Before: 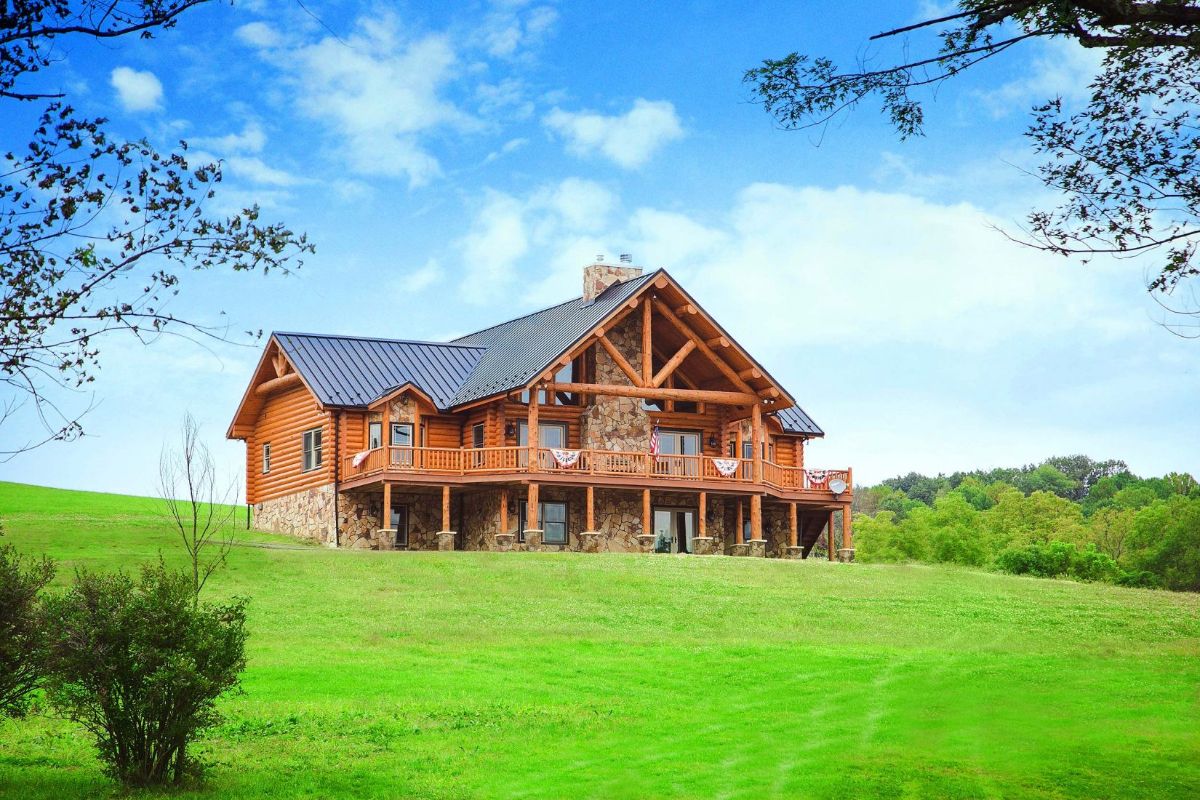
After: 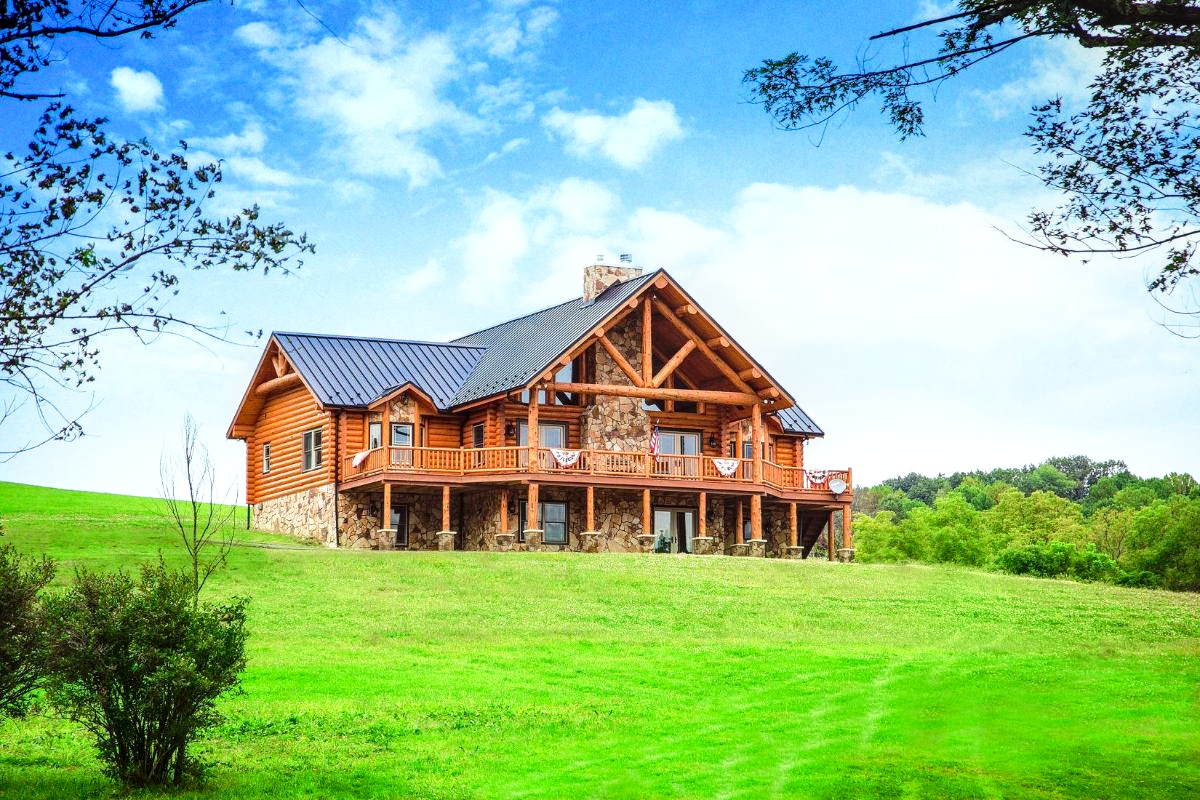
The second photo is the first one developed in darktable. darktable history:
tone curve: curves: ch0 [(0, 0.01) (0.037, 0.032) (0.131, 0.108) (0.275, 0.286) (0.483, 0.517) (0.61, 0.661) (0.697, 0.768) (0.797, 0.876) (0.888, 0.952) (0.997, 0.995)]; ch1 [(0, 0) (0.312, 0.262) (0.425, 0.402) (0.5, 0.5) (0.527, 0.532) (0.556, 0.585) (0.683, 0.706) (0.746, 0.77) (1, 1)]; ch2 [(0, 0) (0.223, 0.185) (0.333, 0.284) (0.432, 0.4) (0.502, 0.502) (0.525, 0.527) (0.545, 0.564) (0.587, 0.613) (0.636, 0.654) (0.711, 0.729) (0.845, 0.855) (0.998, 0.977)], preserve colors none
local contrast: detail 130%
